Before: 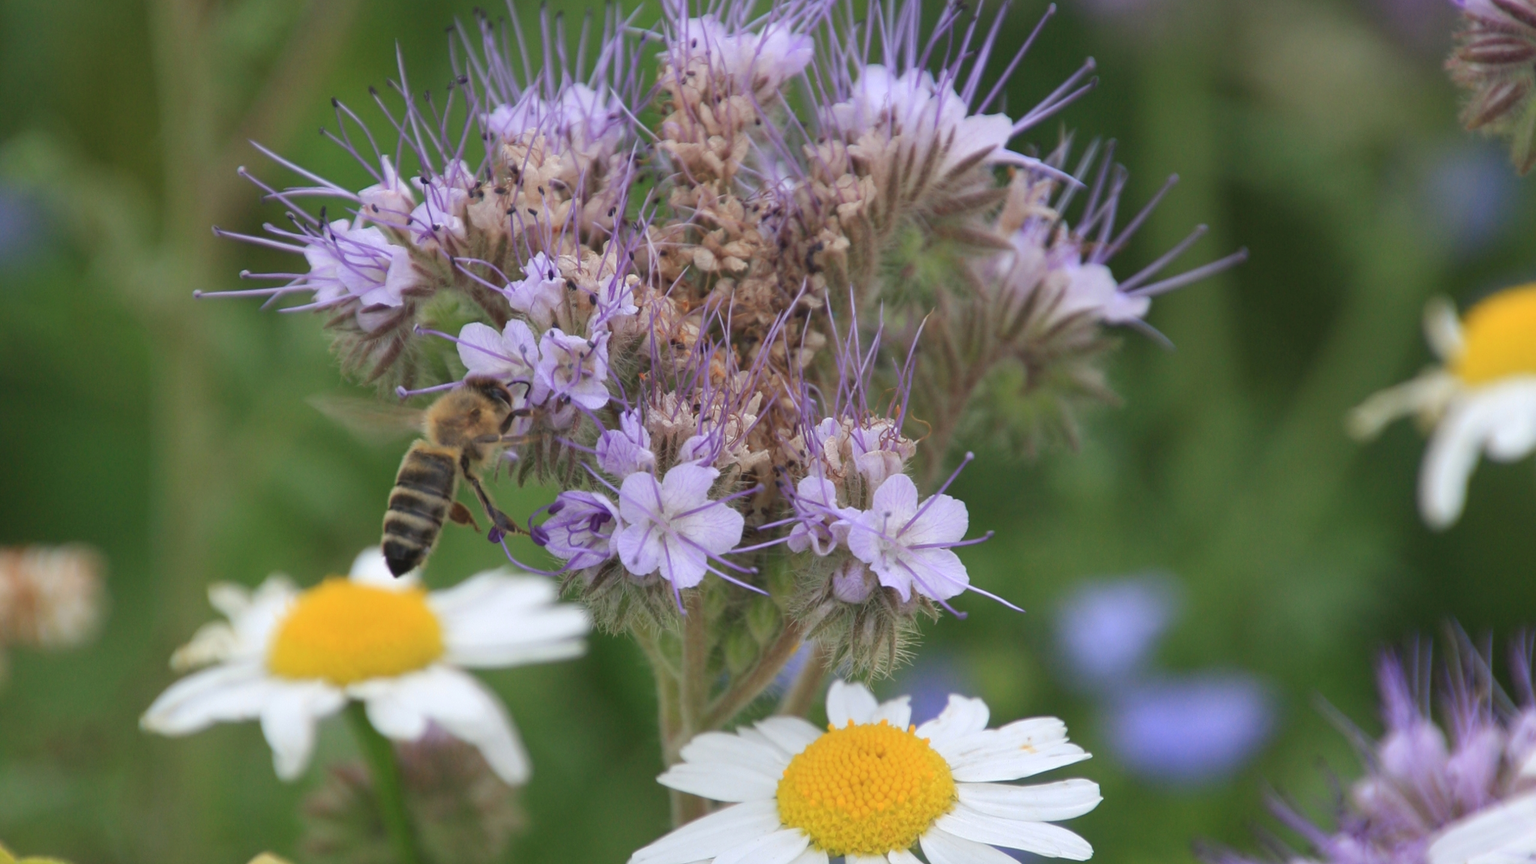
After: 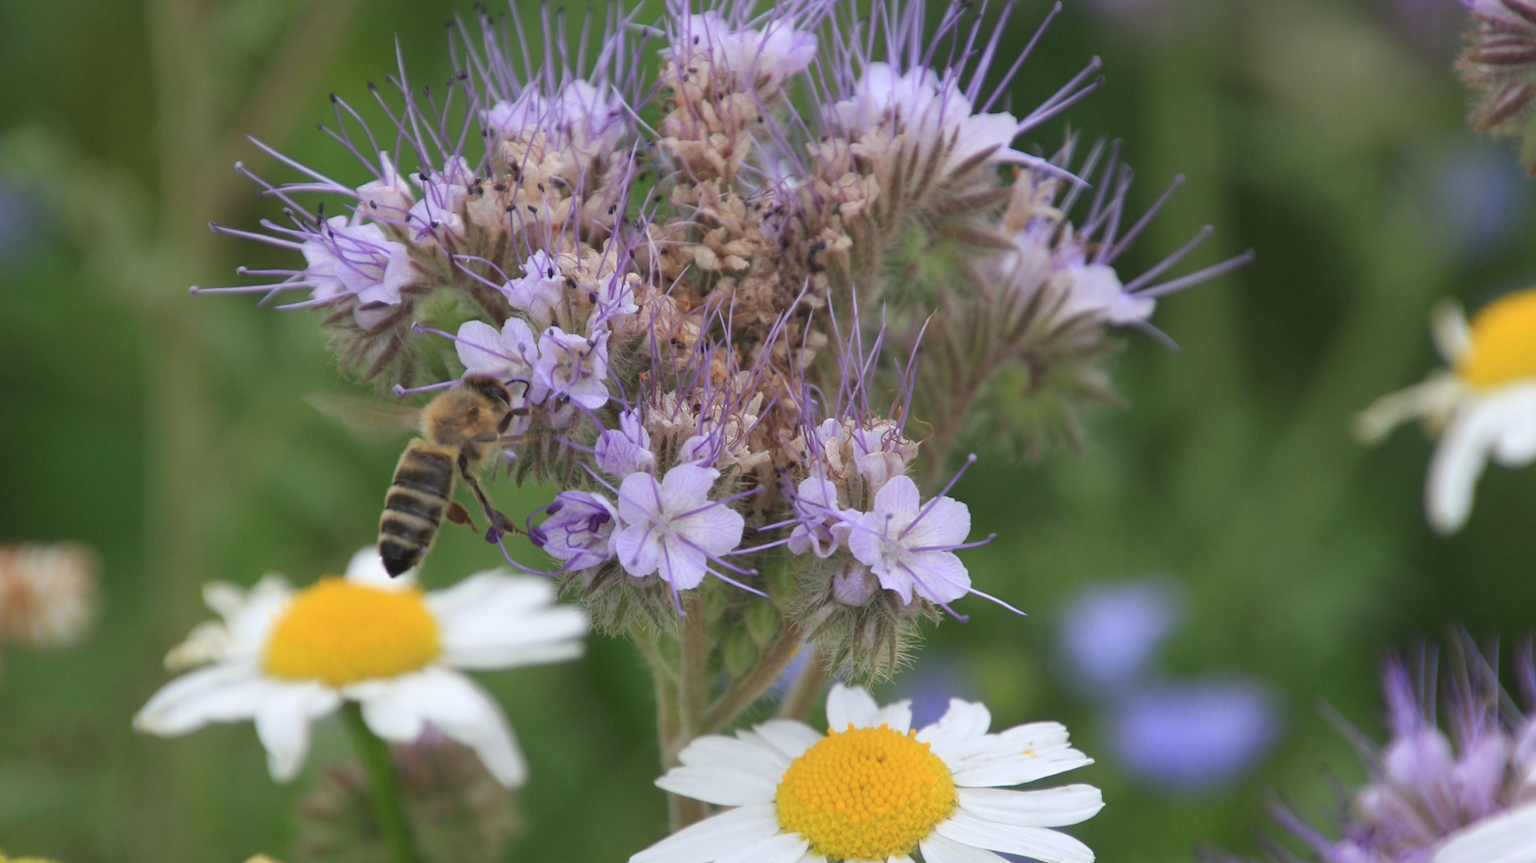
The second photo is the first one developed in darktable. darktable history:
crop and rotate: angle -0.3°
